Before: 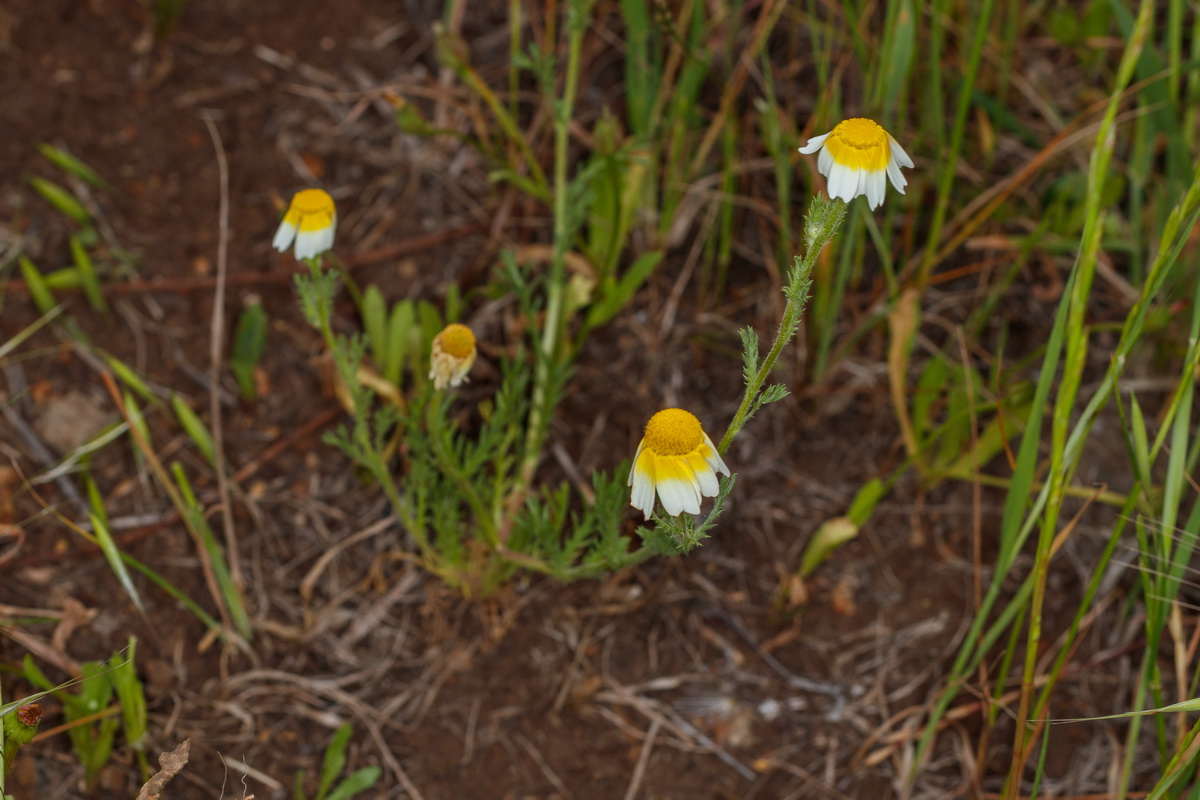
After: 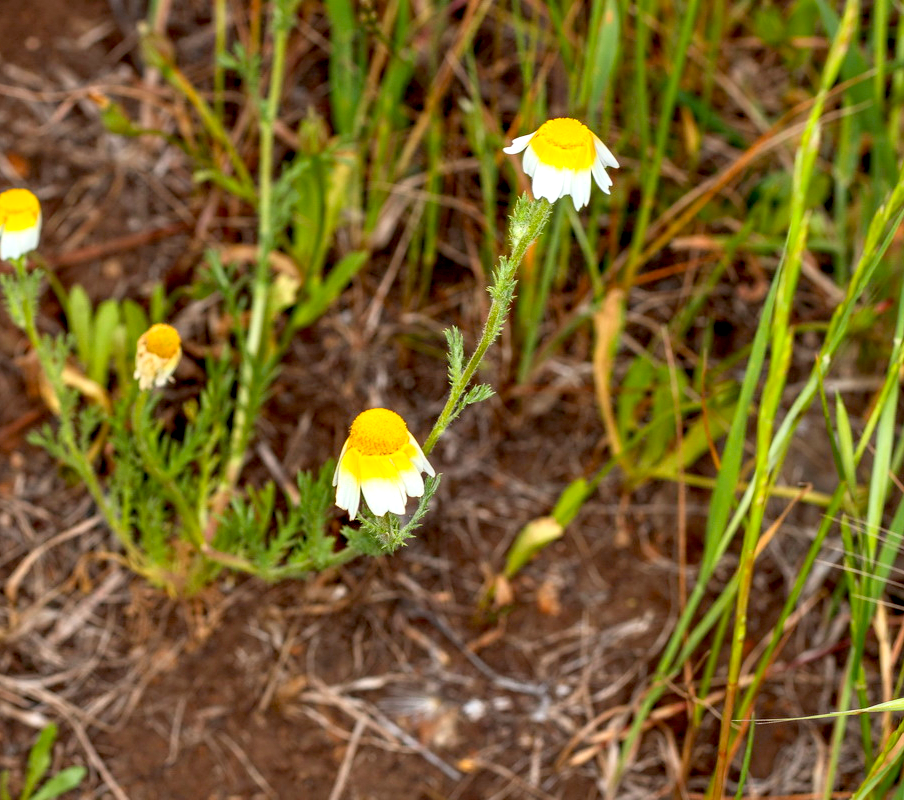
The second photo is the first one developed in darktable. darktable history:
base curve: curves: ch0 [(0, 0) (0.666, 0.806) (1, 1)]
crop and rotate: left 24.6%
exposure: black level correction 0.008, exposure 0.979 EV, compensate highlight preservation false
